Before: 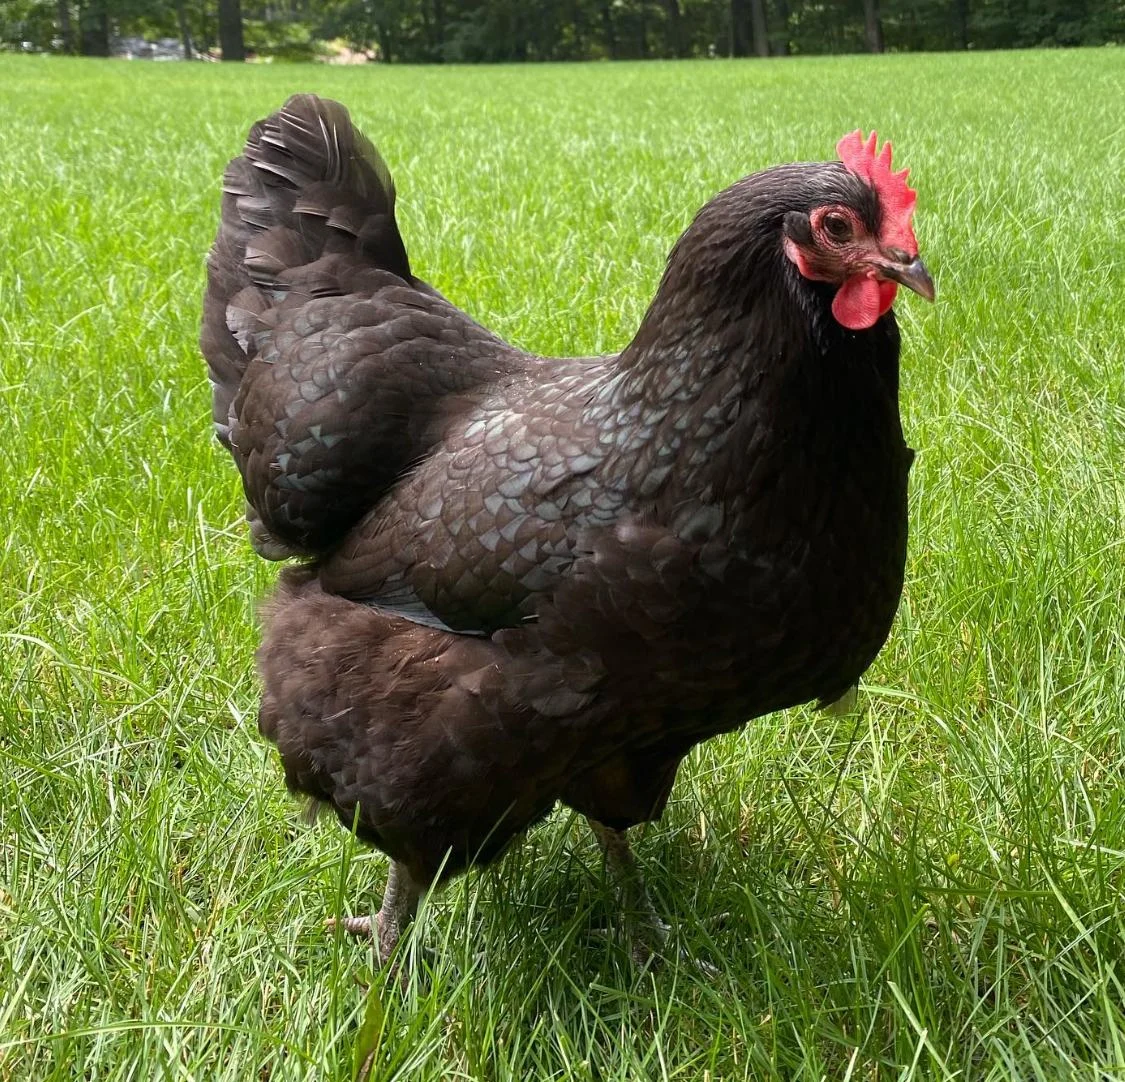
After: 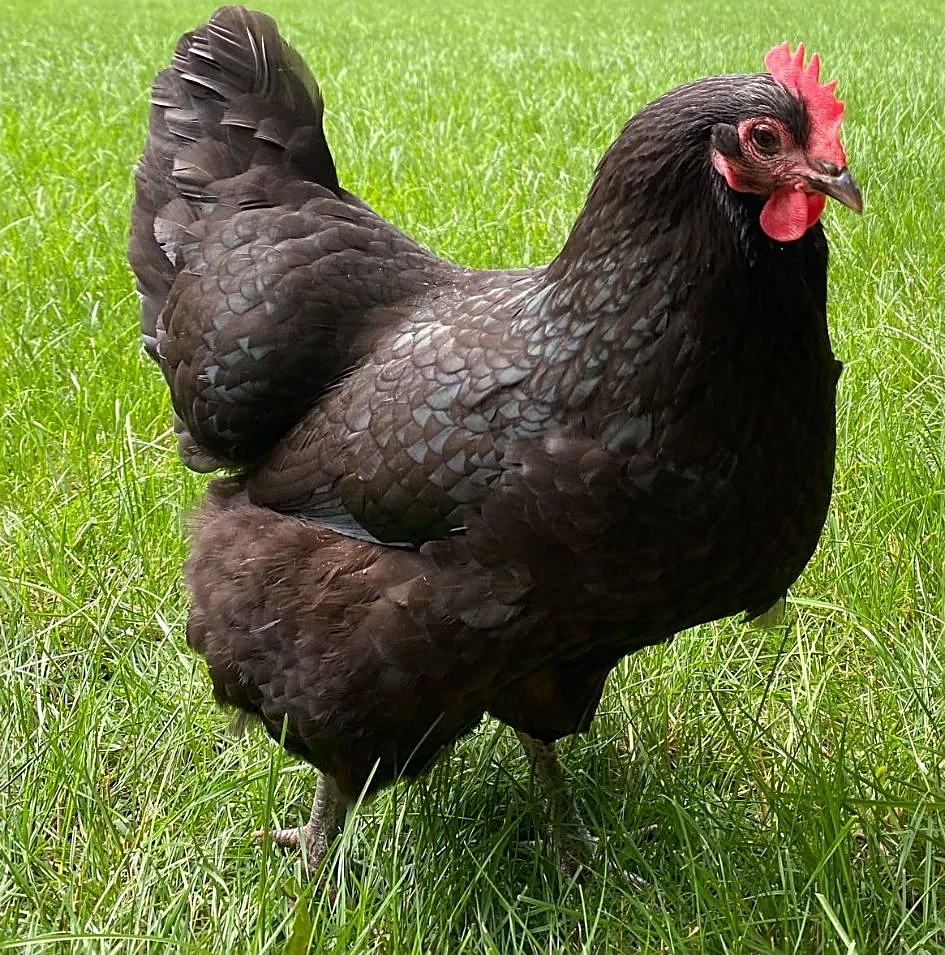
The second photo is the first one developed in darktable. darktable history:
sharpen: on, module defaults
crop: left 6.446%, top 8.188%, right 9.538%, bottom 3.548%
